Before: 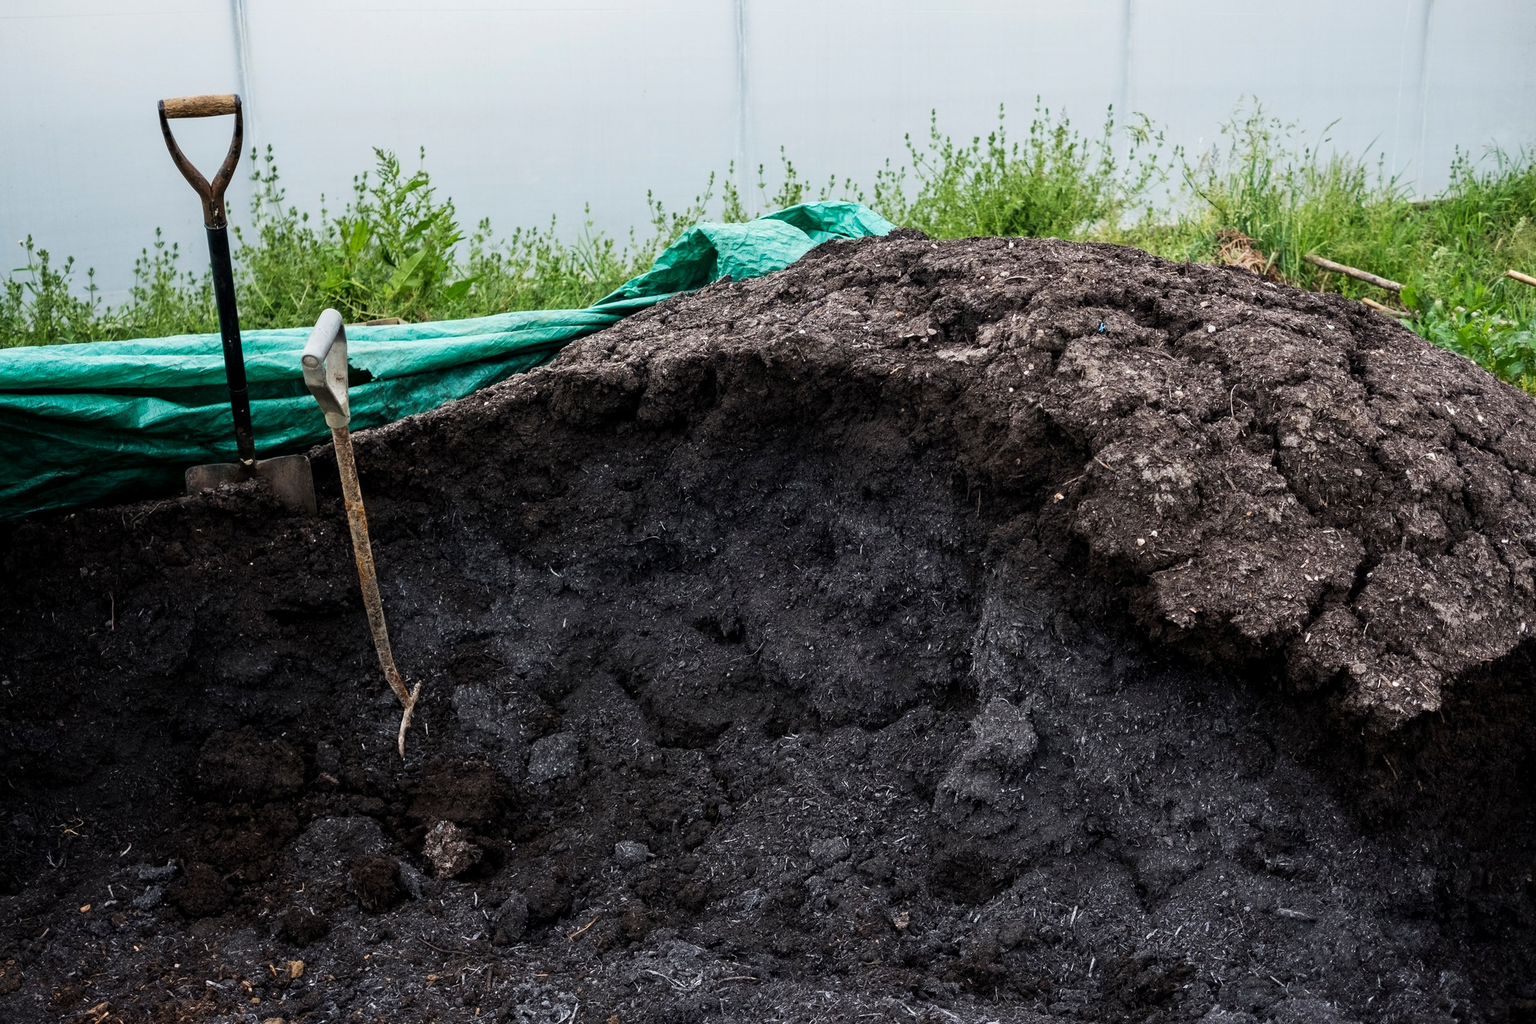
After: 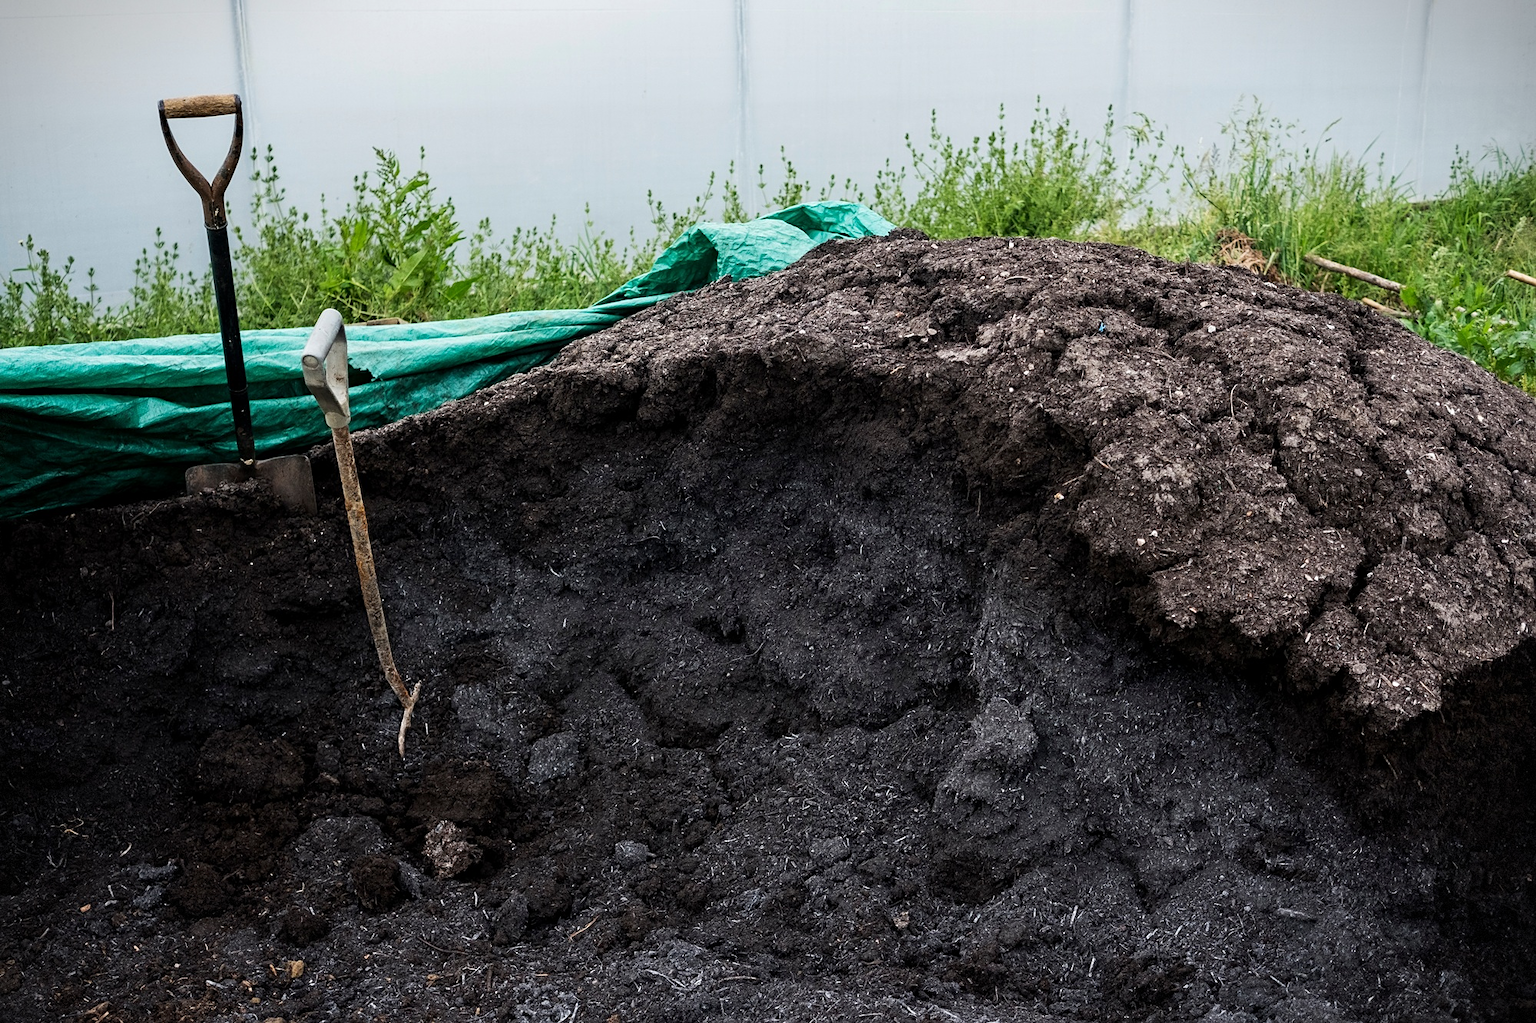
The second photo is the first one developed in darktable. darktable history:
exposure: compensate highlight preservation false
sharpen: amount 0.2
vignetting: fall-off start 100%, brightness -0.406, saturation -0.3, width/height ratio 1.324, dithering 8-bit output, unbound false
